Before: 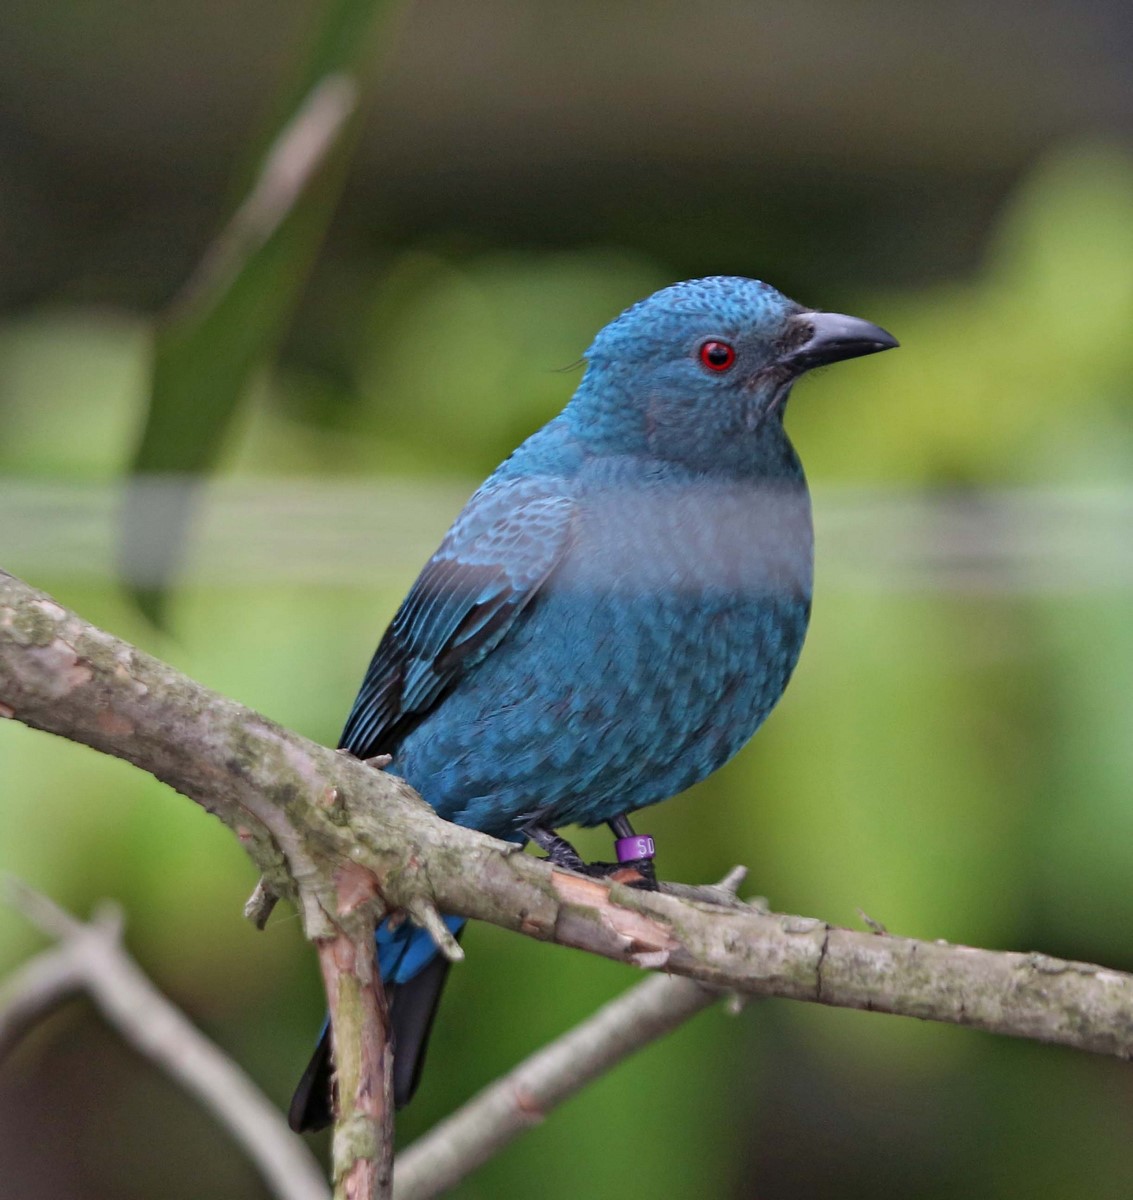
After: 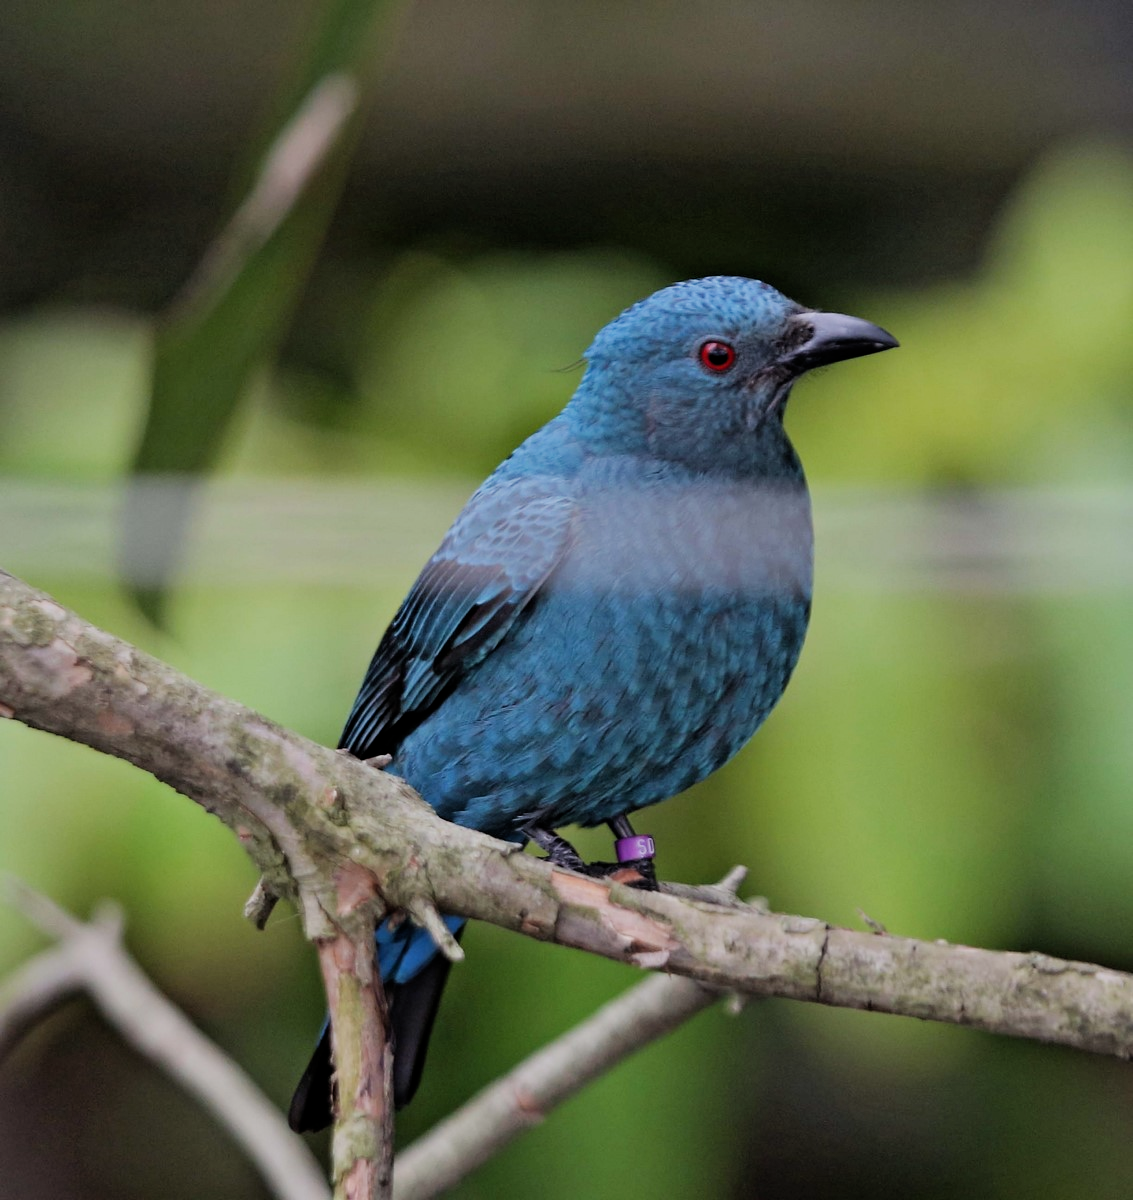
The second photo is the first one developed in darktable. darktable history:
filmic rgb: middle gray luminance 29.03%, black relative exposure -10.39 EV, white relative exposure 5.48 EV, target black luminance 0%, hardness 3.91, latitude 2.79%, contrast 1.125, highlights saturation mix 5.71%, shadows ↔ highlights balance 14.65%
